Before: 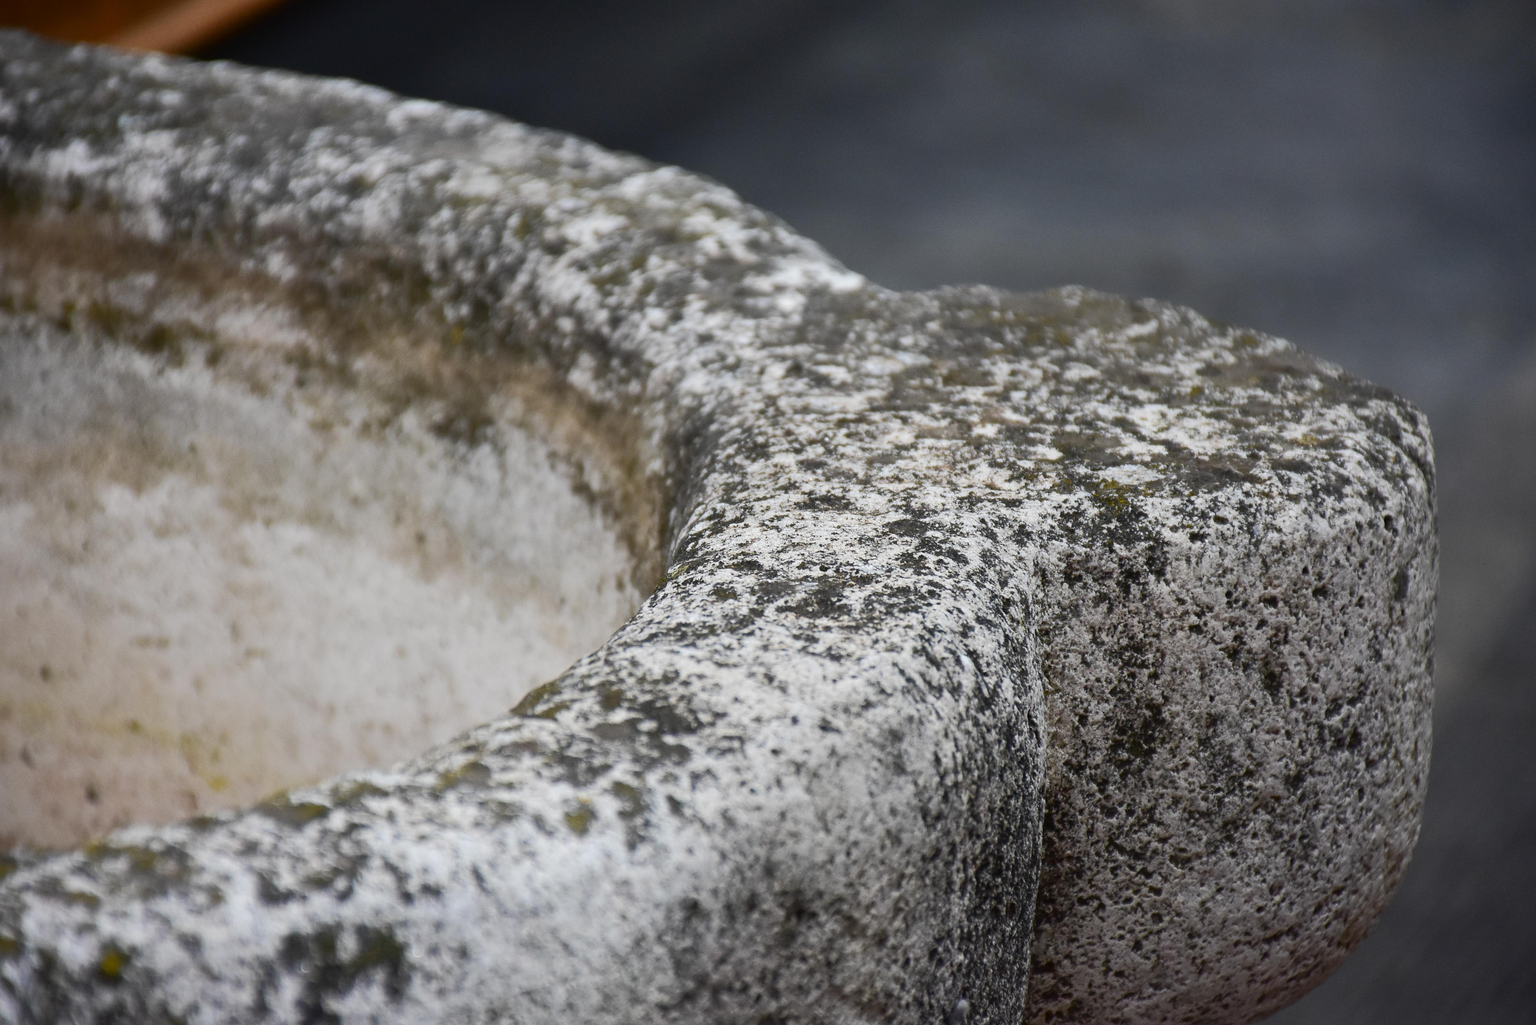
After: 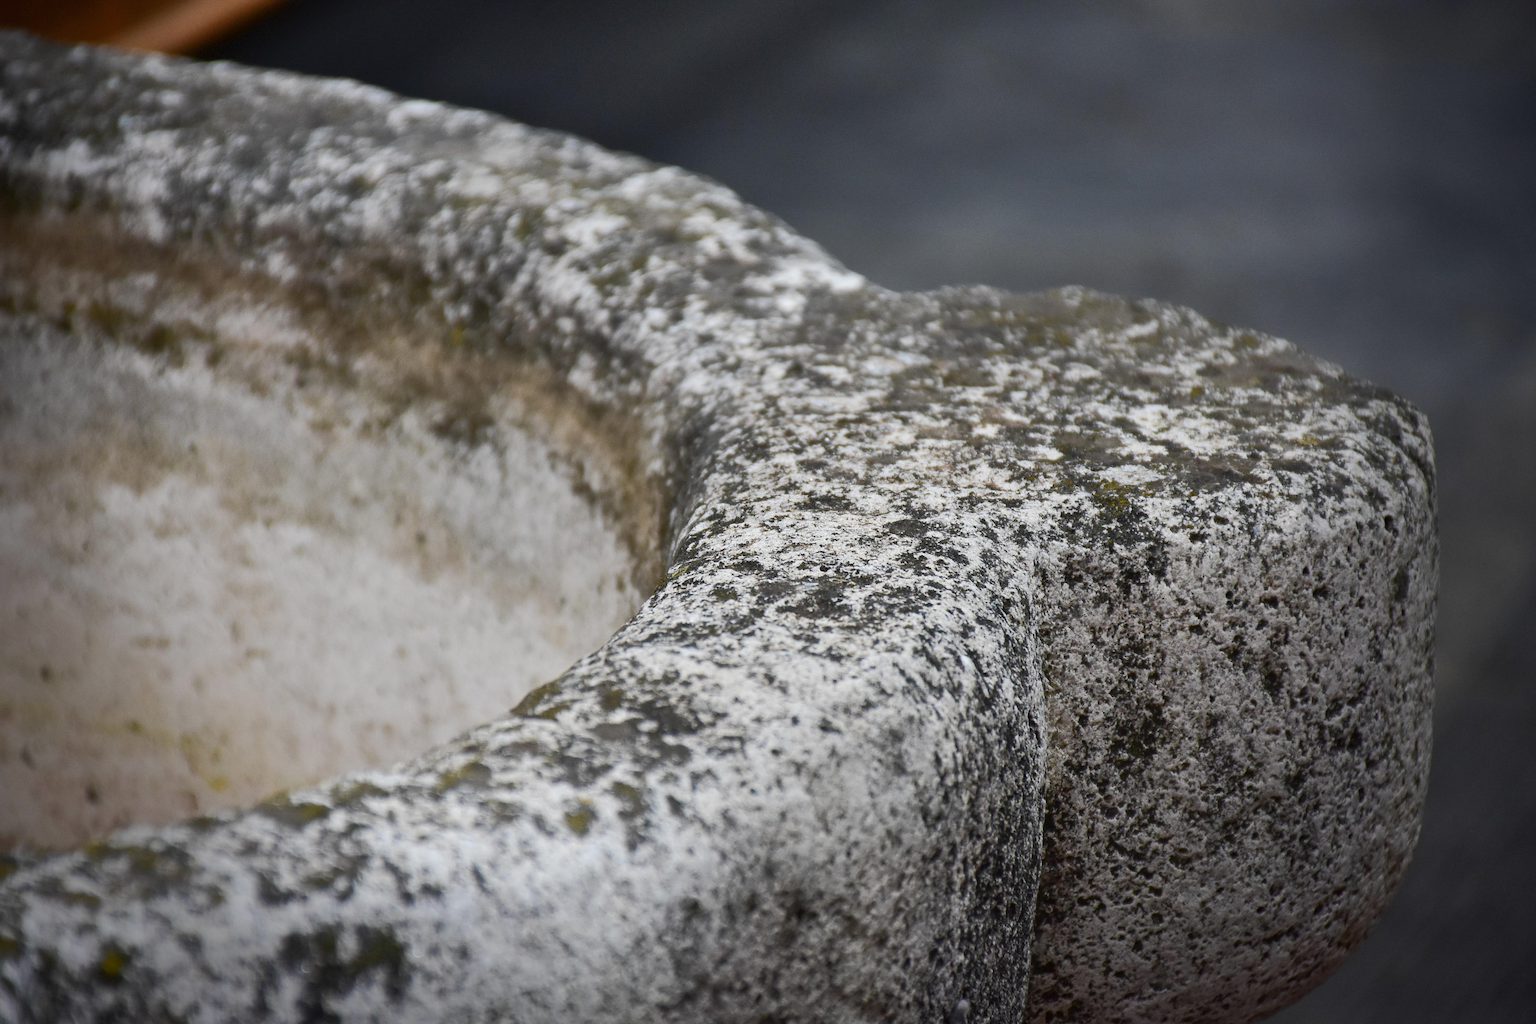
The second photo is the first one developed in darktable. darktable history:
vignetting: fall-off start 68.33%, fall-off radius 30%, saturation 0.042, center (-0.066, -0.311), width/height ratio 0.992, shape 0.85, dithering 8-bit output
shadows and highlights: shadows 32, highlights -32, soften with gaussian
